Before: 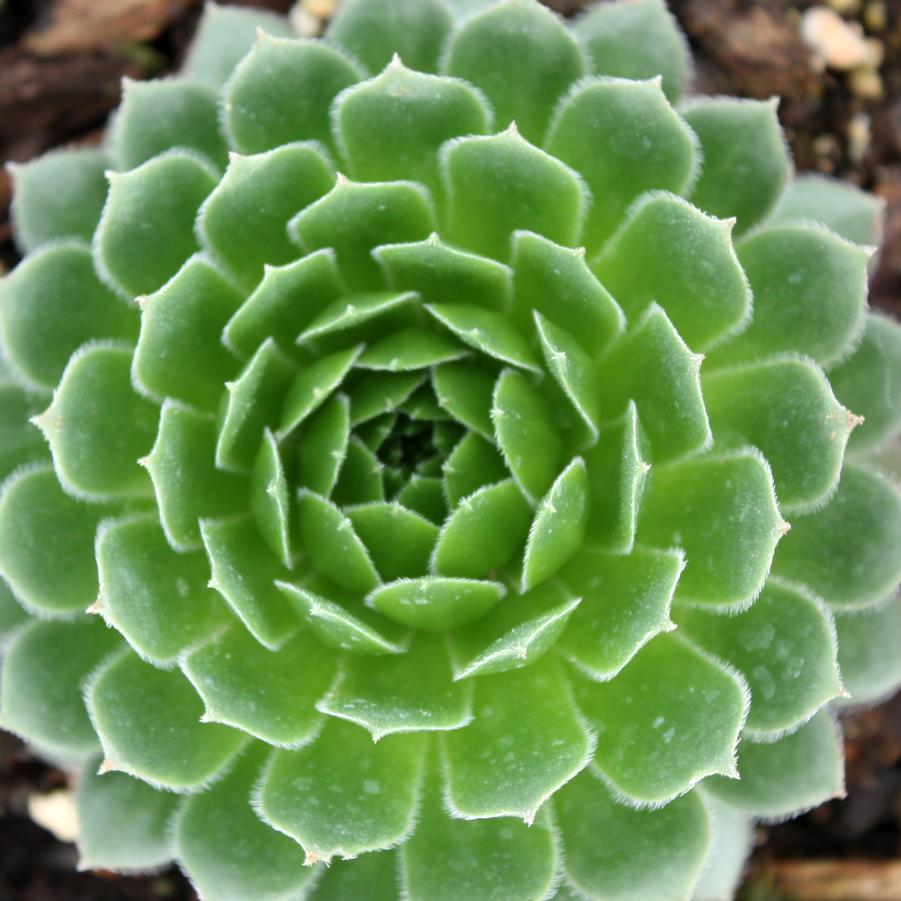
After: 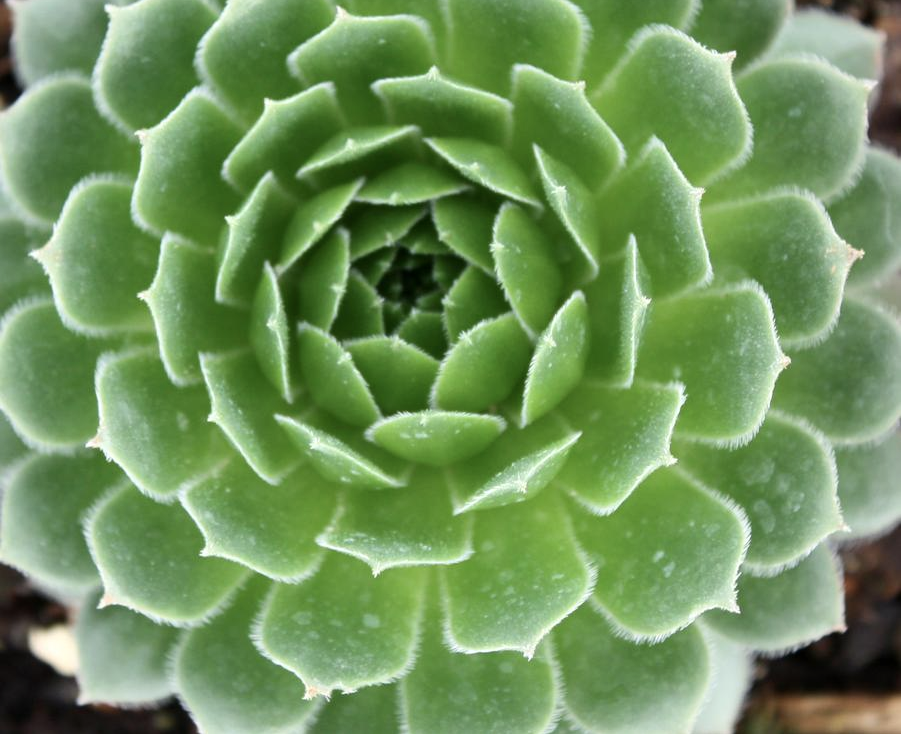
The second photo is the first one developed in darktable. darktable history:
contrast brightness saturation: contrast 0.11, saturation -0.17
crop and rotate: top 18.507%
